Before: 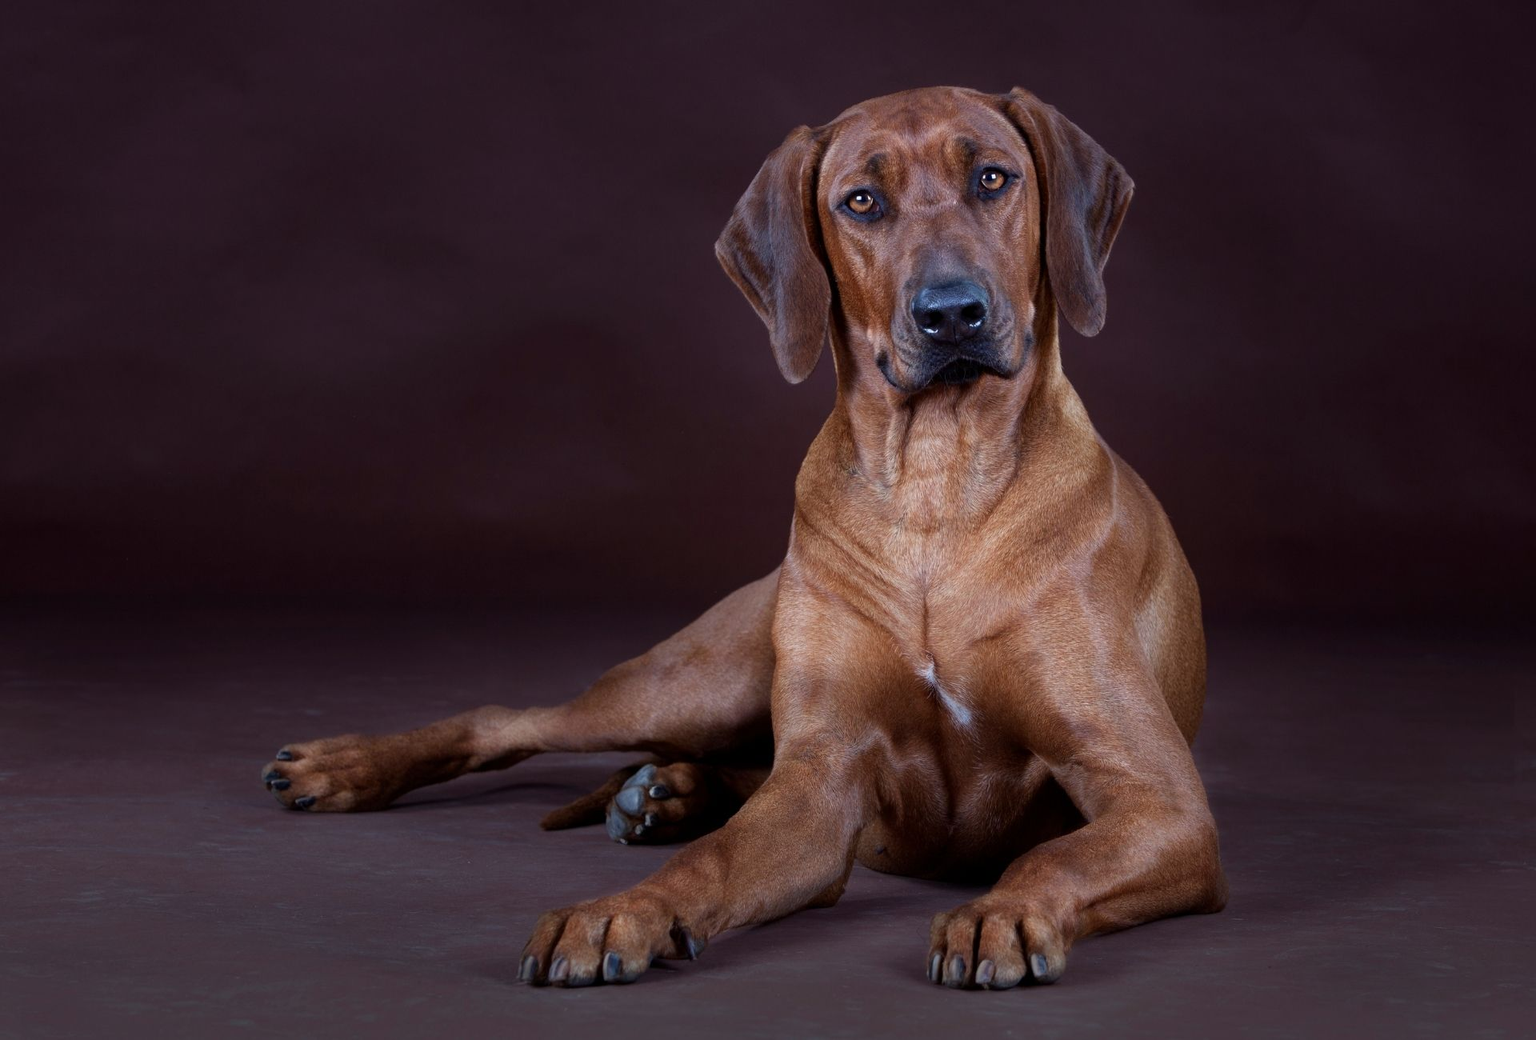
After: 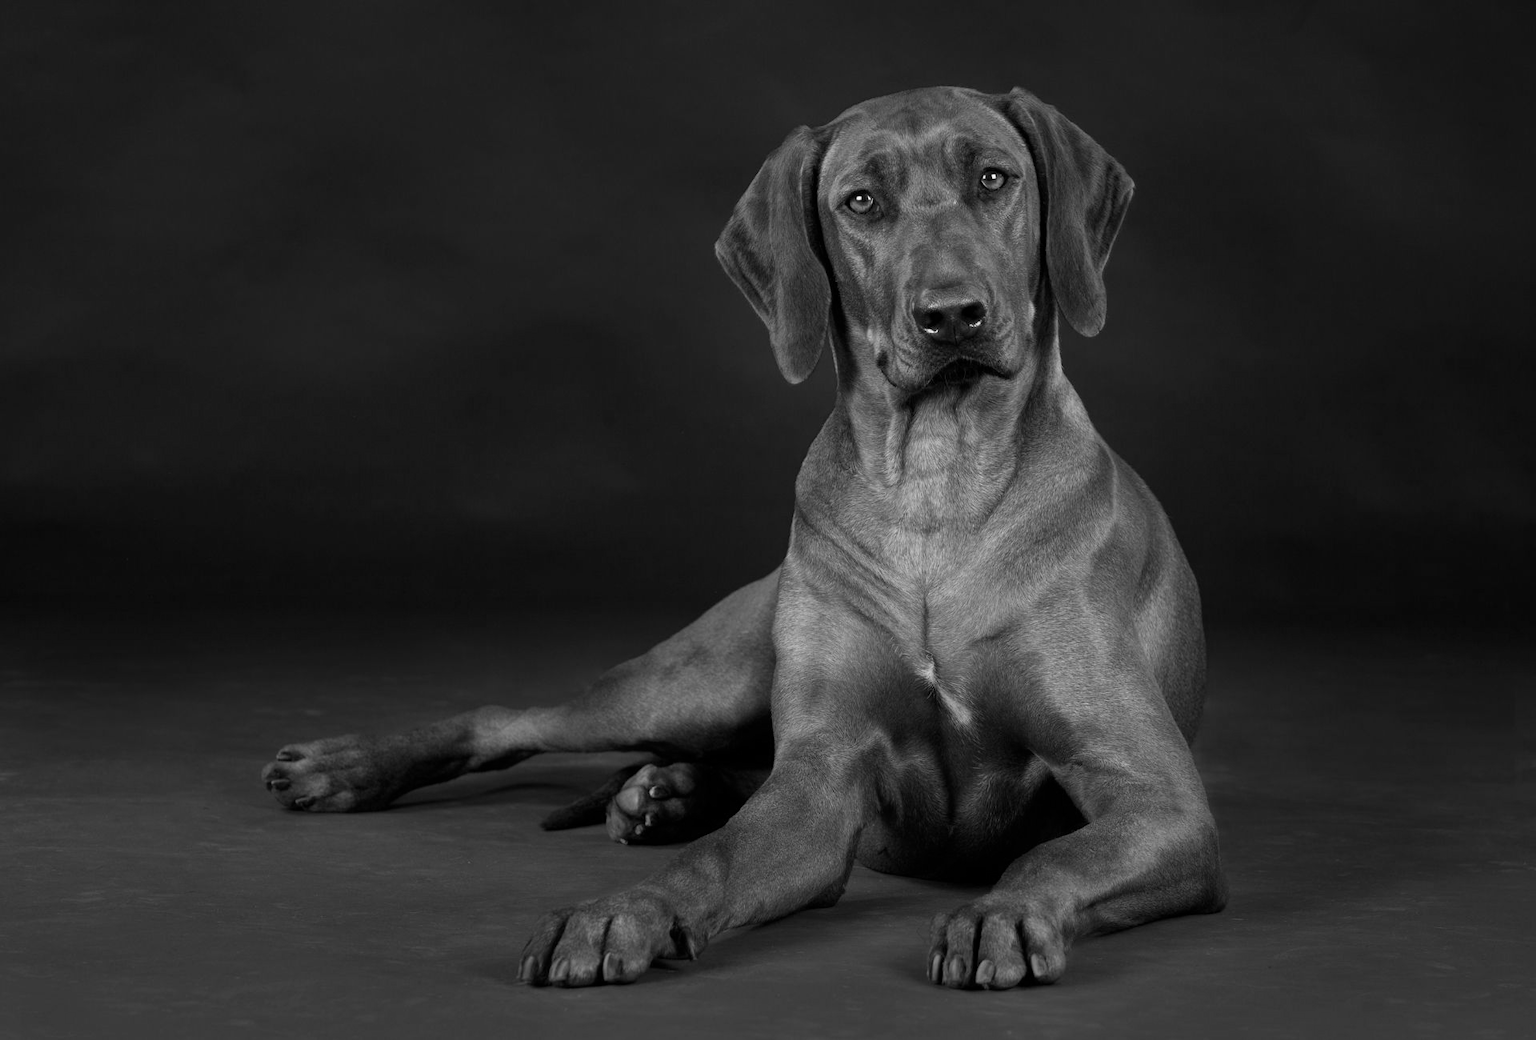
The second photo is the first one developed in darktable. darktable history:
color calibration: output gray [0.18, 0.41, 0.41, 0], illuminant as shot in camera, x 0.358, y 0.373, temperature 4628.91 K
